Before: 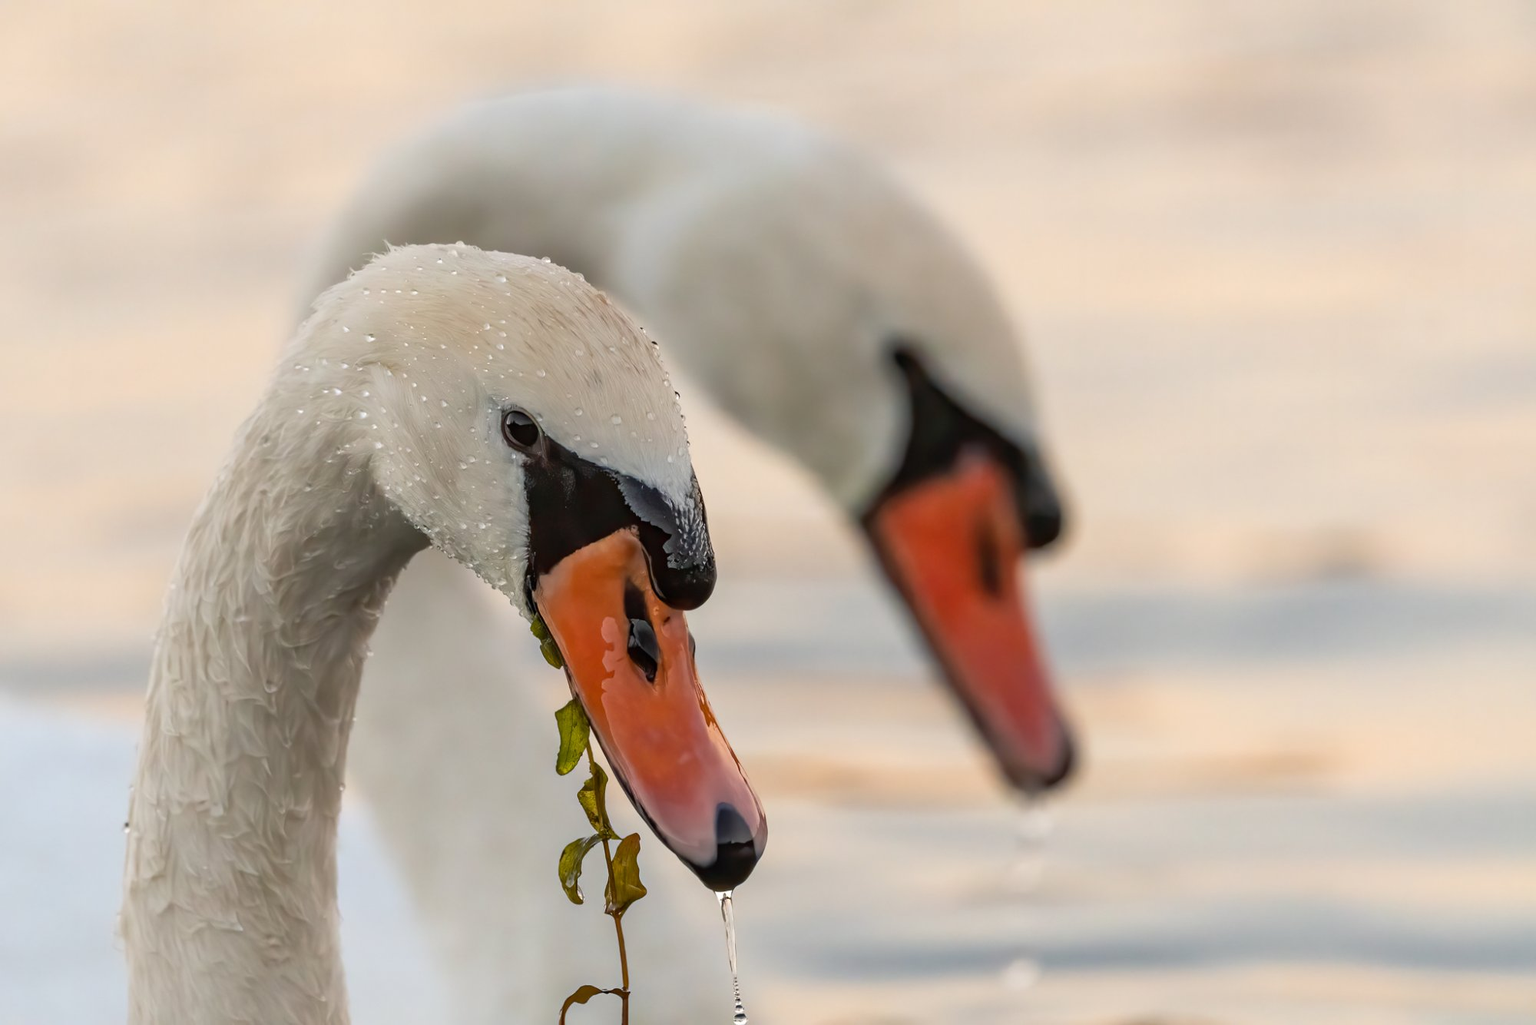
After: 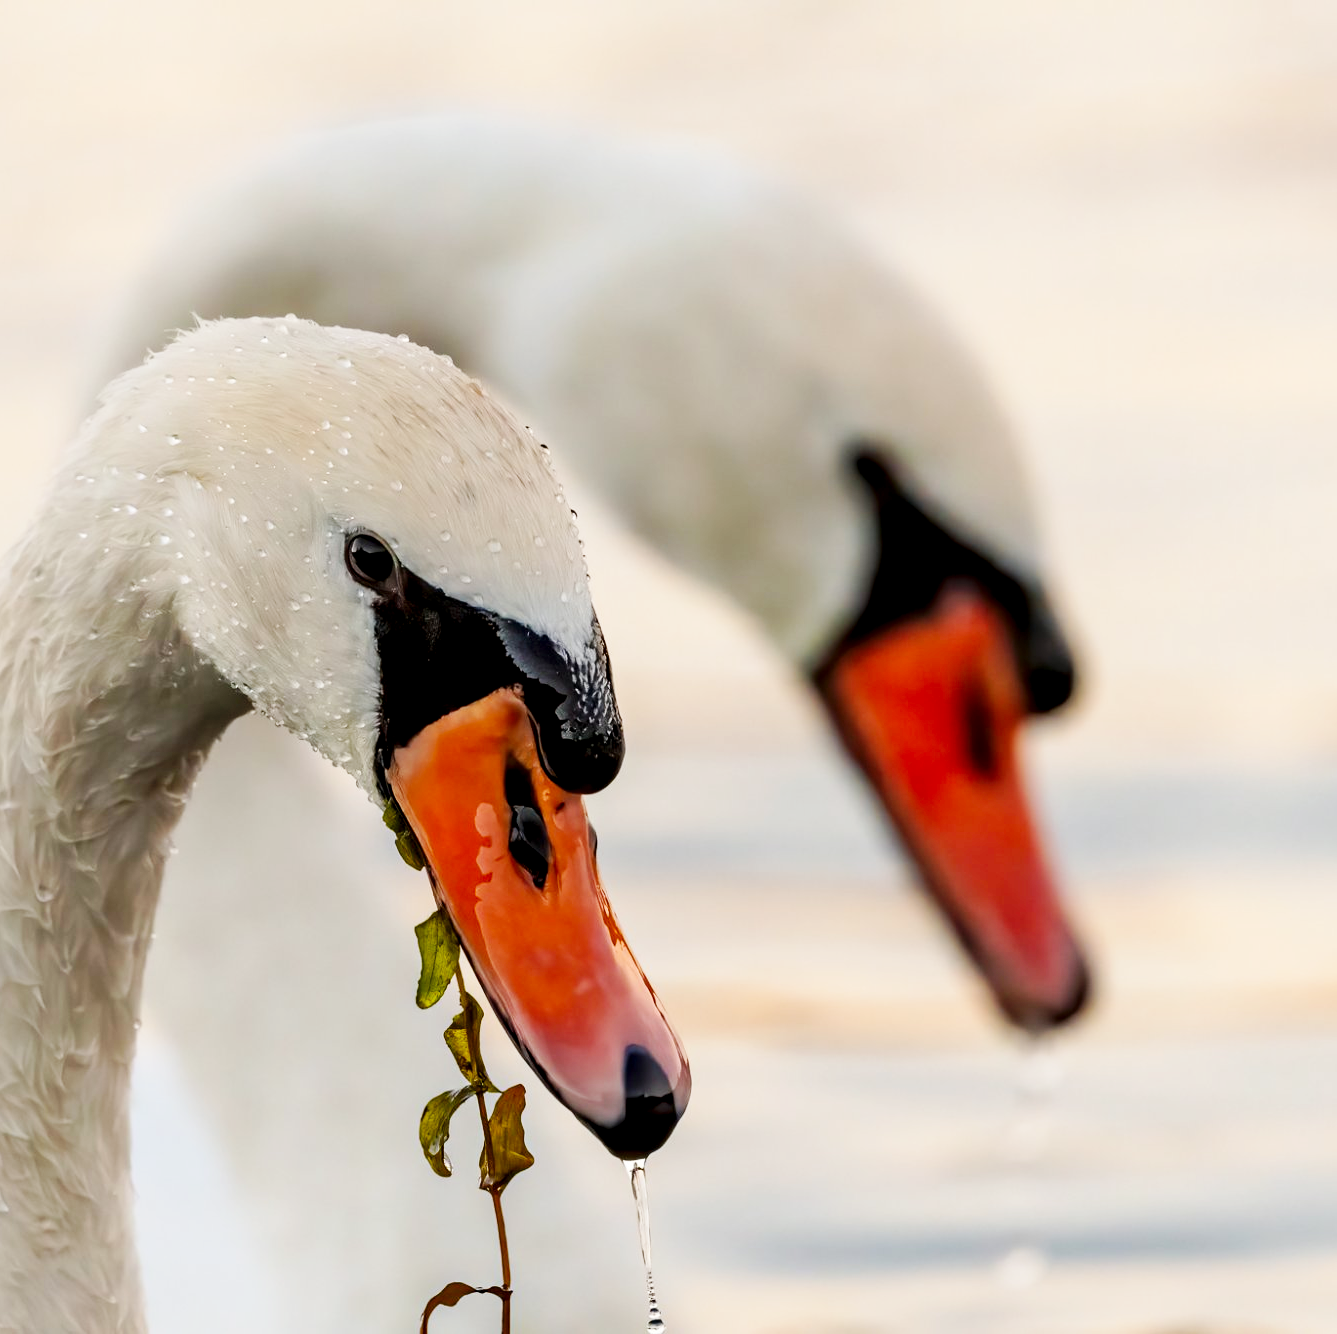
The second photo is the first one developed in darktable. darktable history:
exposure: black level correction 0.013, compensate exposure bias true, compensate highlight preservation false
base curve: curves: ch0 [(0, 0) (0.032, 0.025) (0.121, 0.166) (0.206, 0.329) (0.605, 0.79) (1, 1)], preserve colors none
crop: left 15.405%, right 17.737%
